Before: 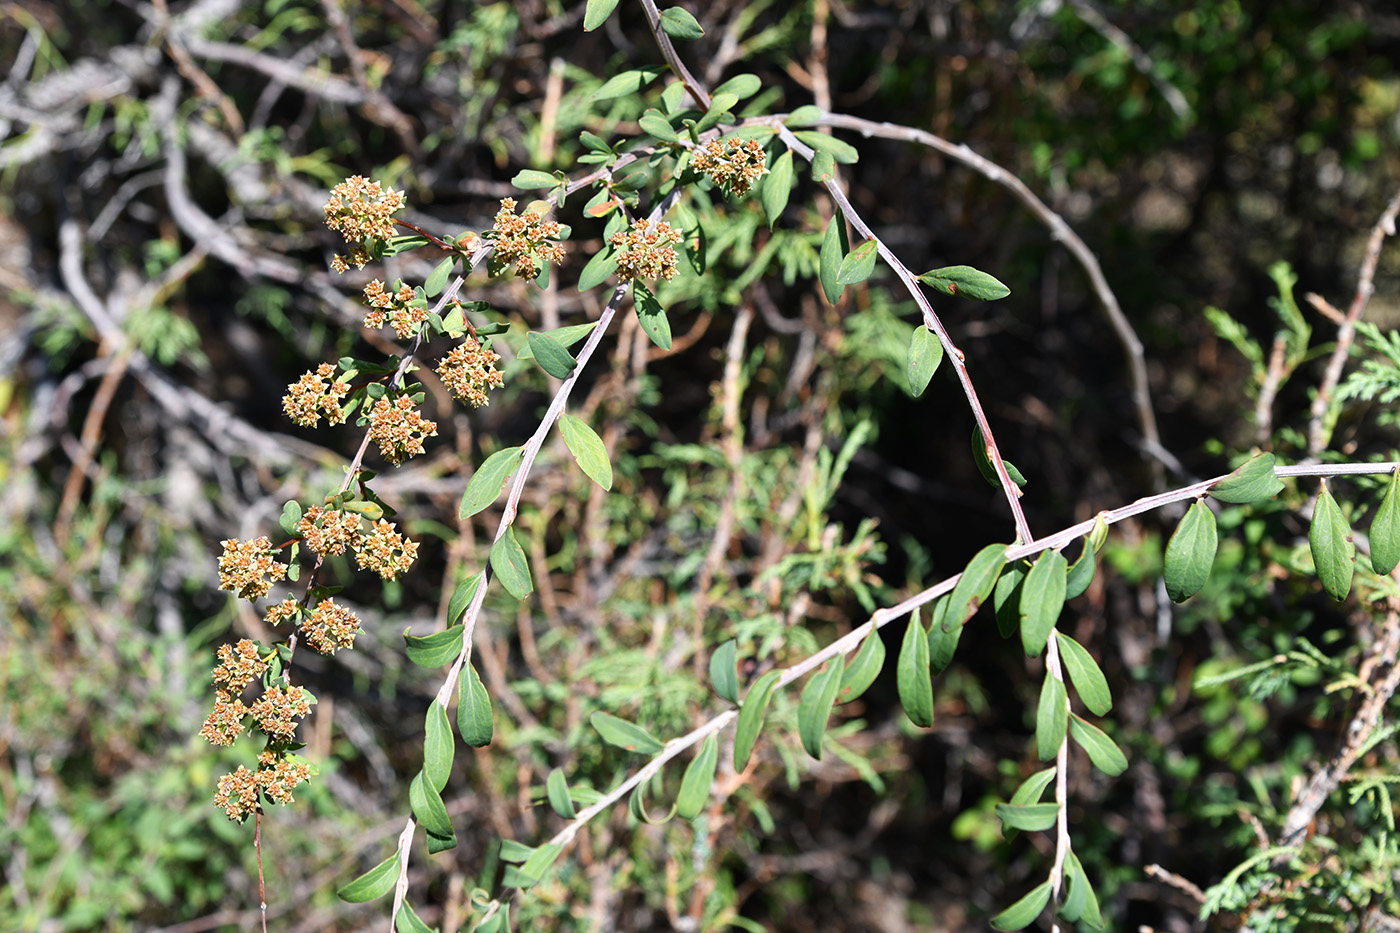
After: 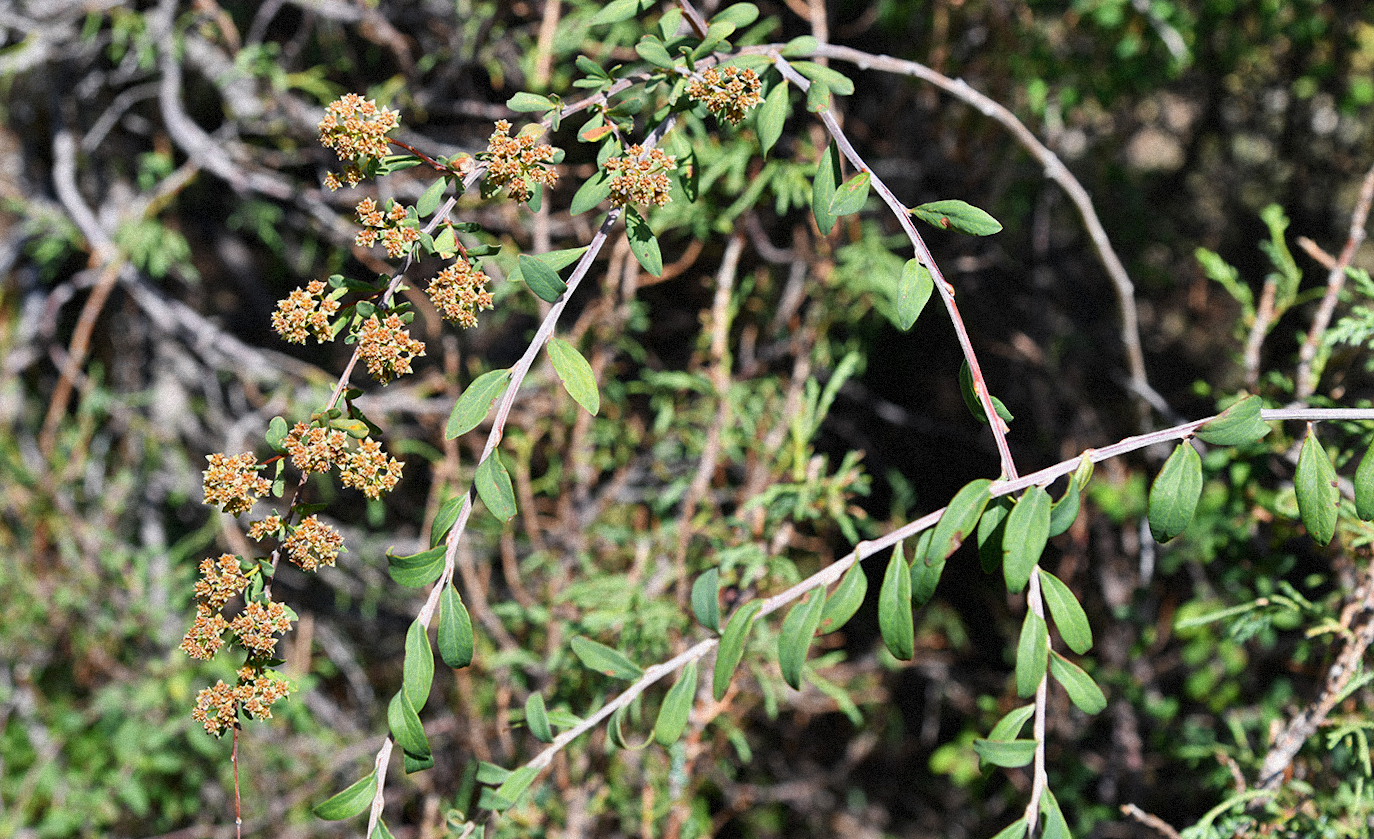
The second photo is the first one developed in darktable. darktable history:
grain: mid-tones bias 0%
exposure: exposure 0.191 EV, compensate highlight preservation false
crop and rotate: top 6.25%
rotate and perspective: rotation 1.57°, crop left 0.018, crop right 0.982, crop top 0.039, crop bottom 0.961
shadows and highlights: shadows 80.73, white point adjustment -9.07, highlights -61.46, soften with gaussian
